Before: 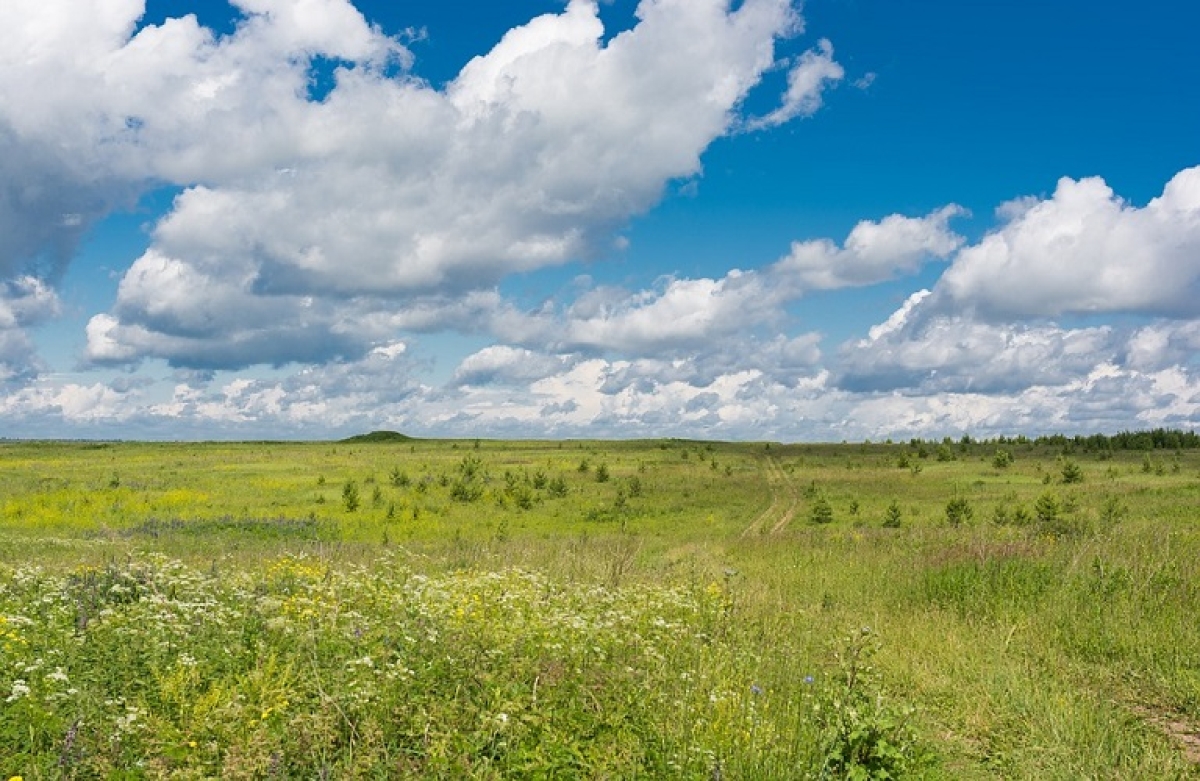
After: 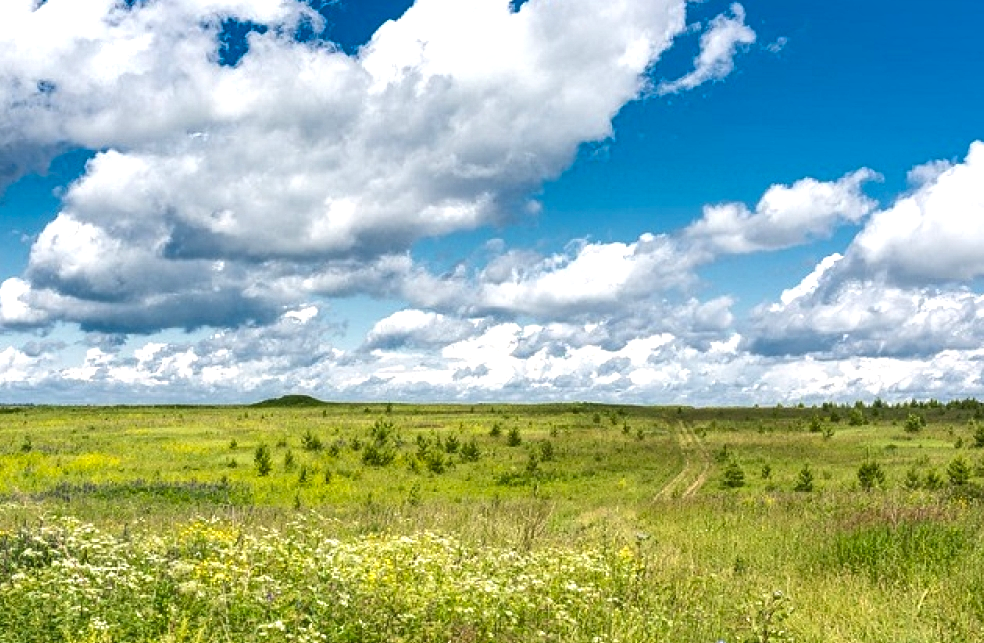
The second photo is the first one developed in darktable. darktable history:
exposure: exposure 0.569 EV, compensate highlight preservation false
shadows and highlights: radius 336.86, shadows 29.08, soften with gaussian
local contrast: on, module defaults
tone equalizer: on, module defaults
crop and rotate: left 7.367%, top 4.672%, right 10.567%, bottom 12.993%
